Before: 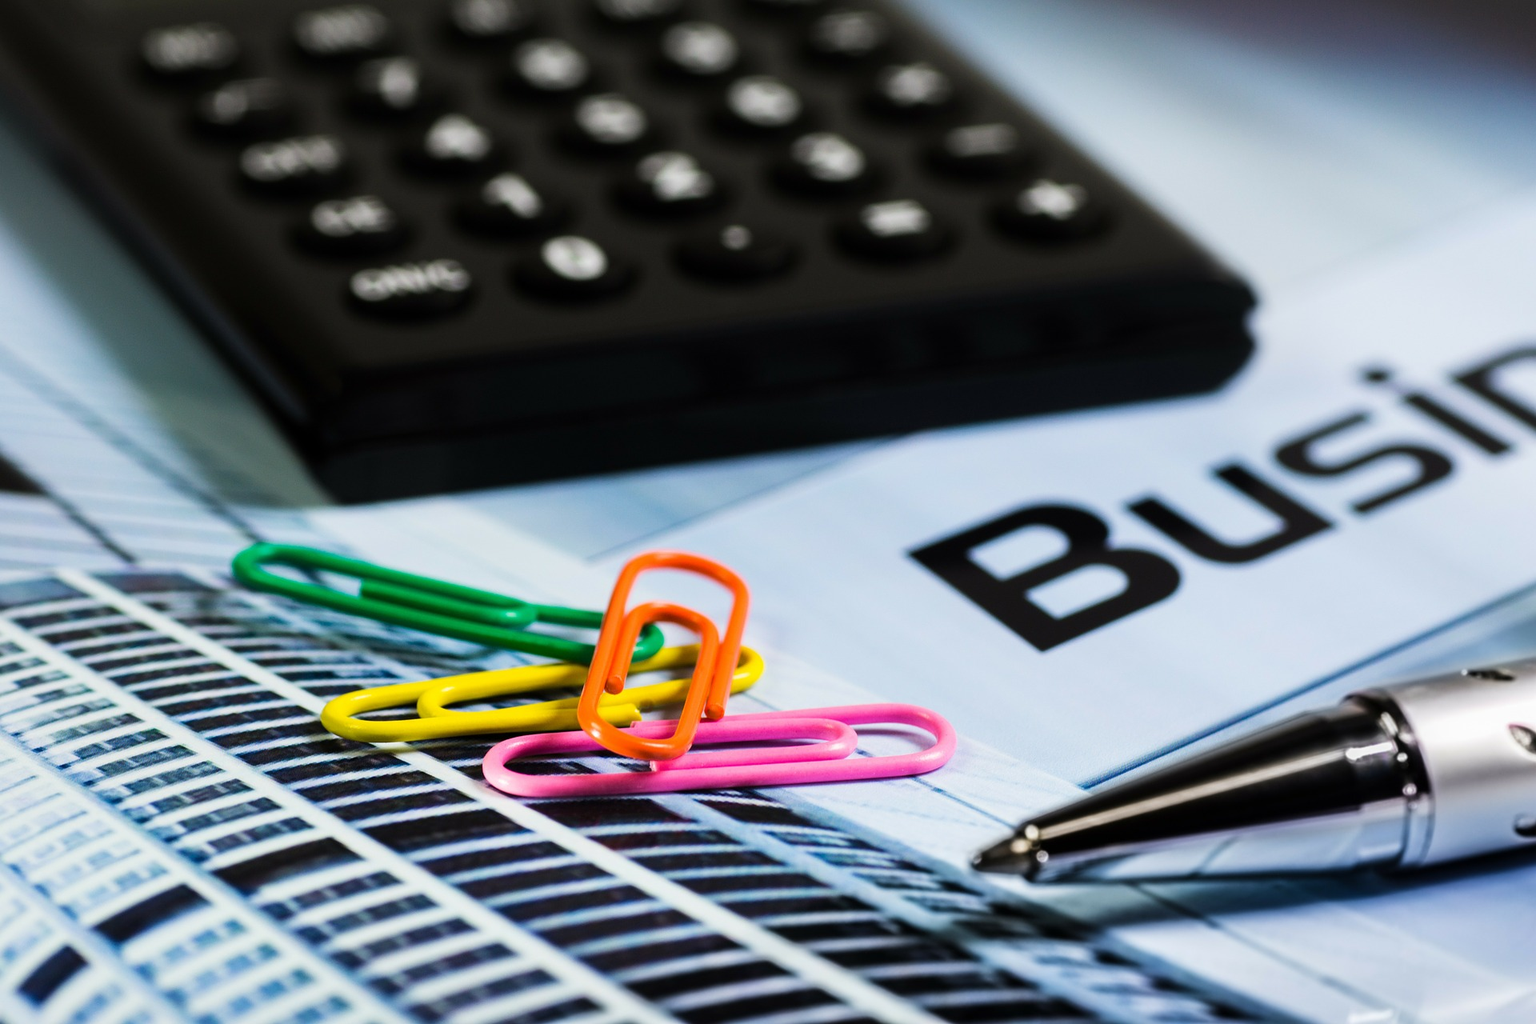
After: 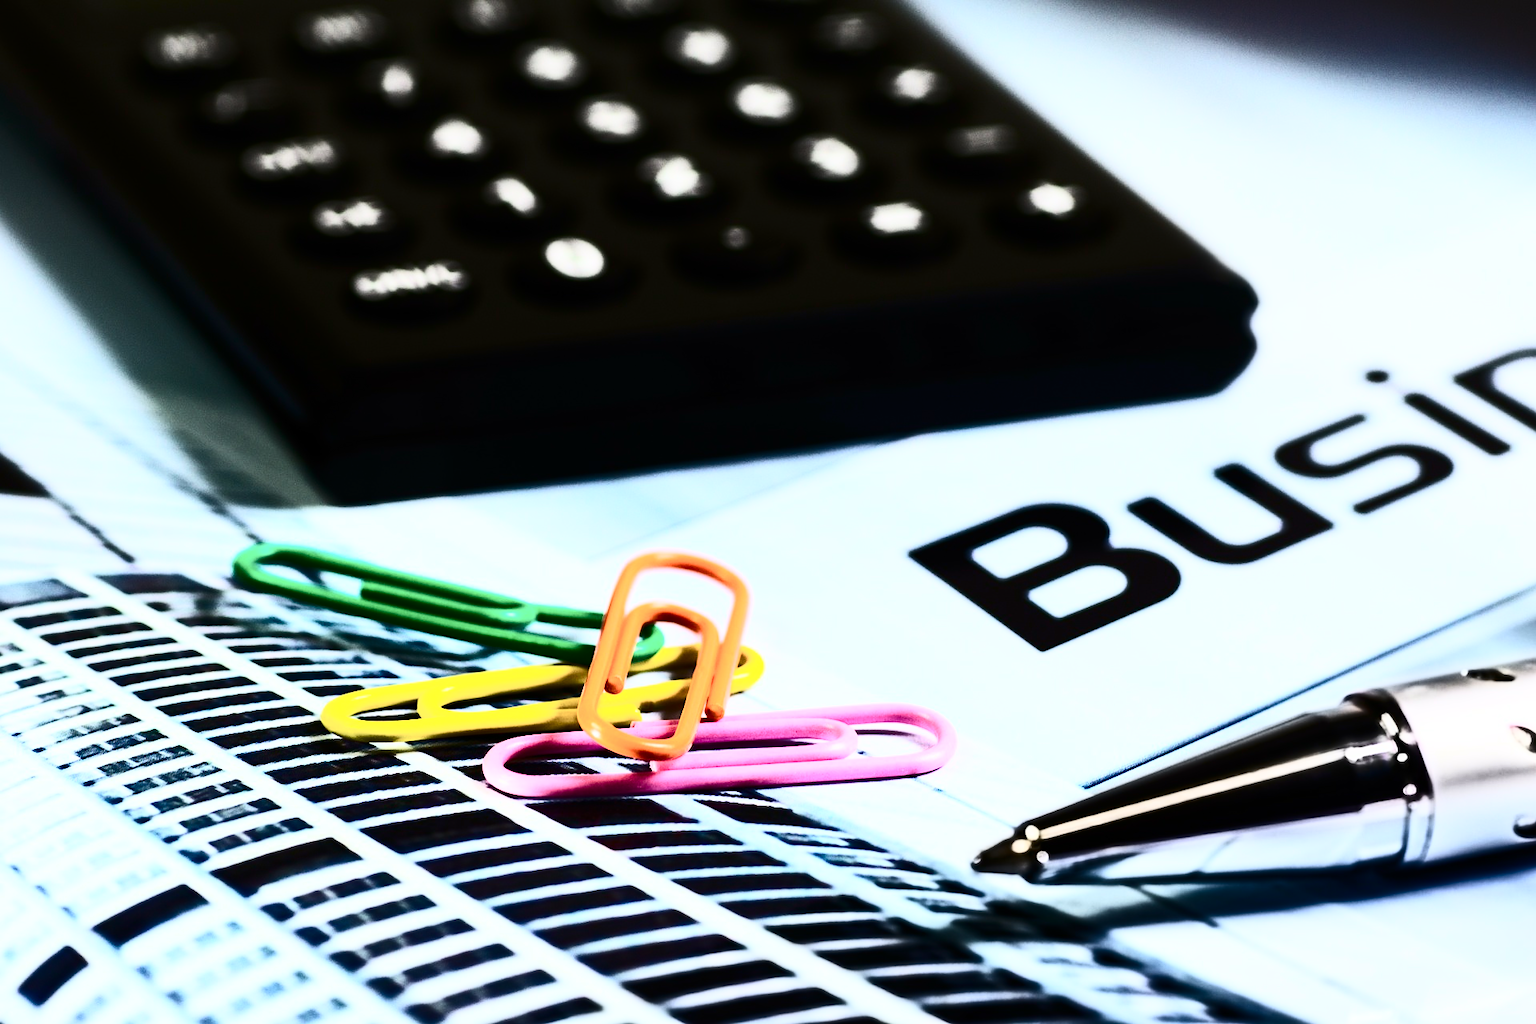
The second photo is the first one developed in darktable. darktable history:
tone equalizer: edges refinement/feathering 500, mask exposure compensation -1.57 EV, preserve details no
contrast brightness saturation: contrast 0.927, brightness 0.201
